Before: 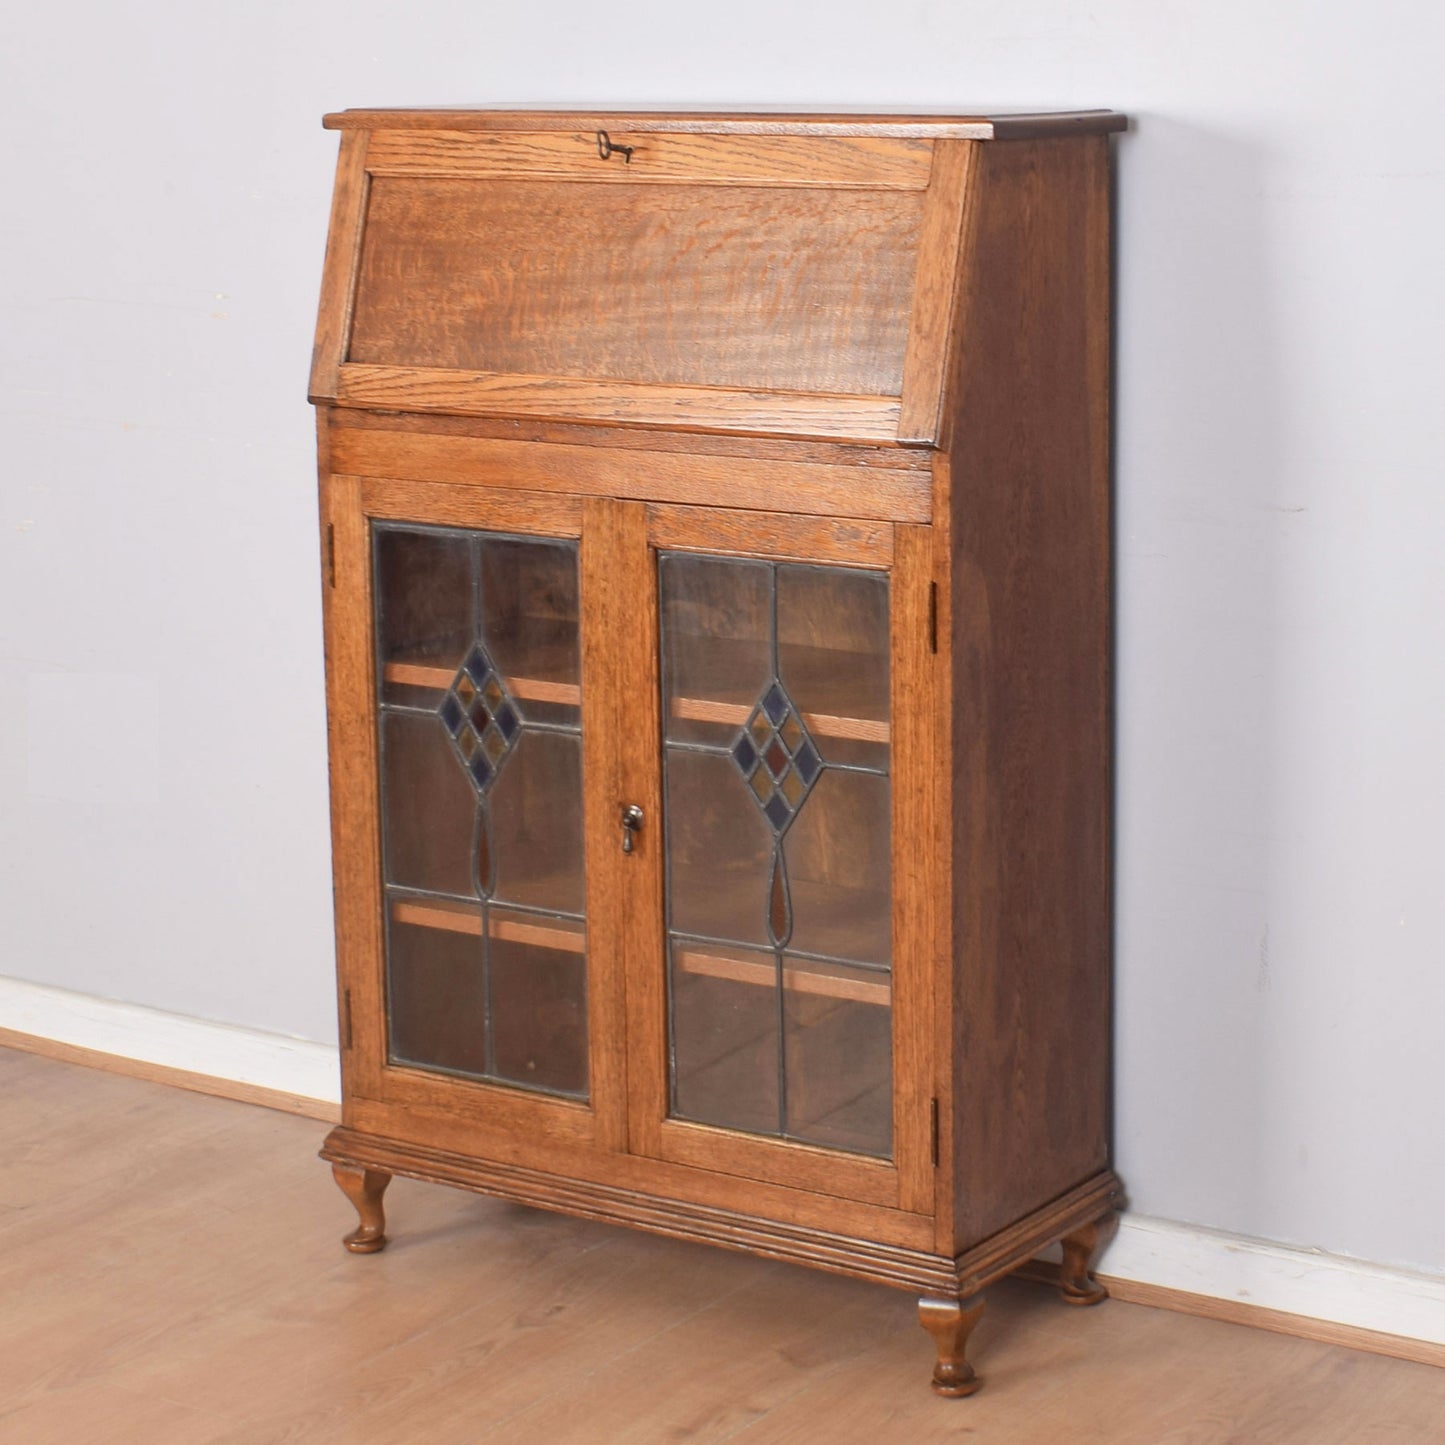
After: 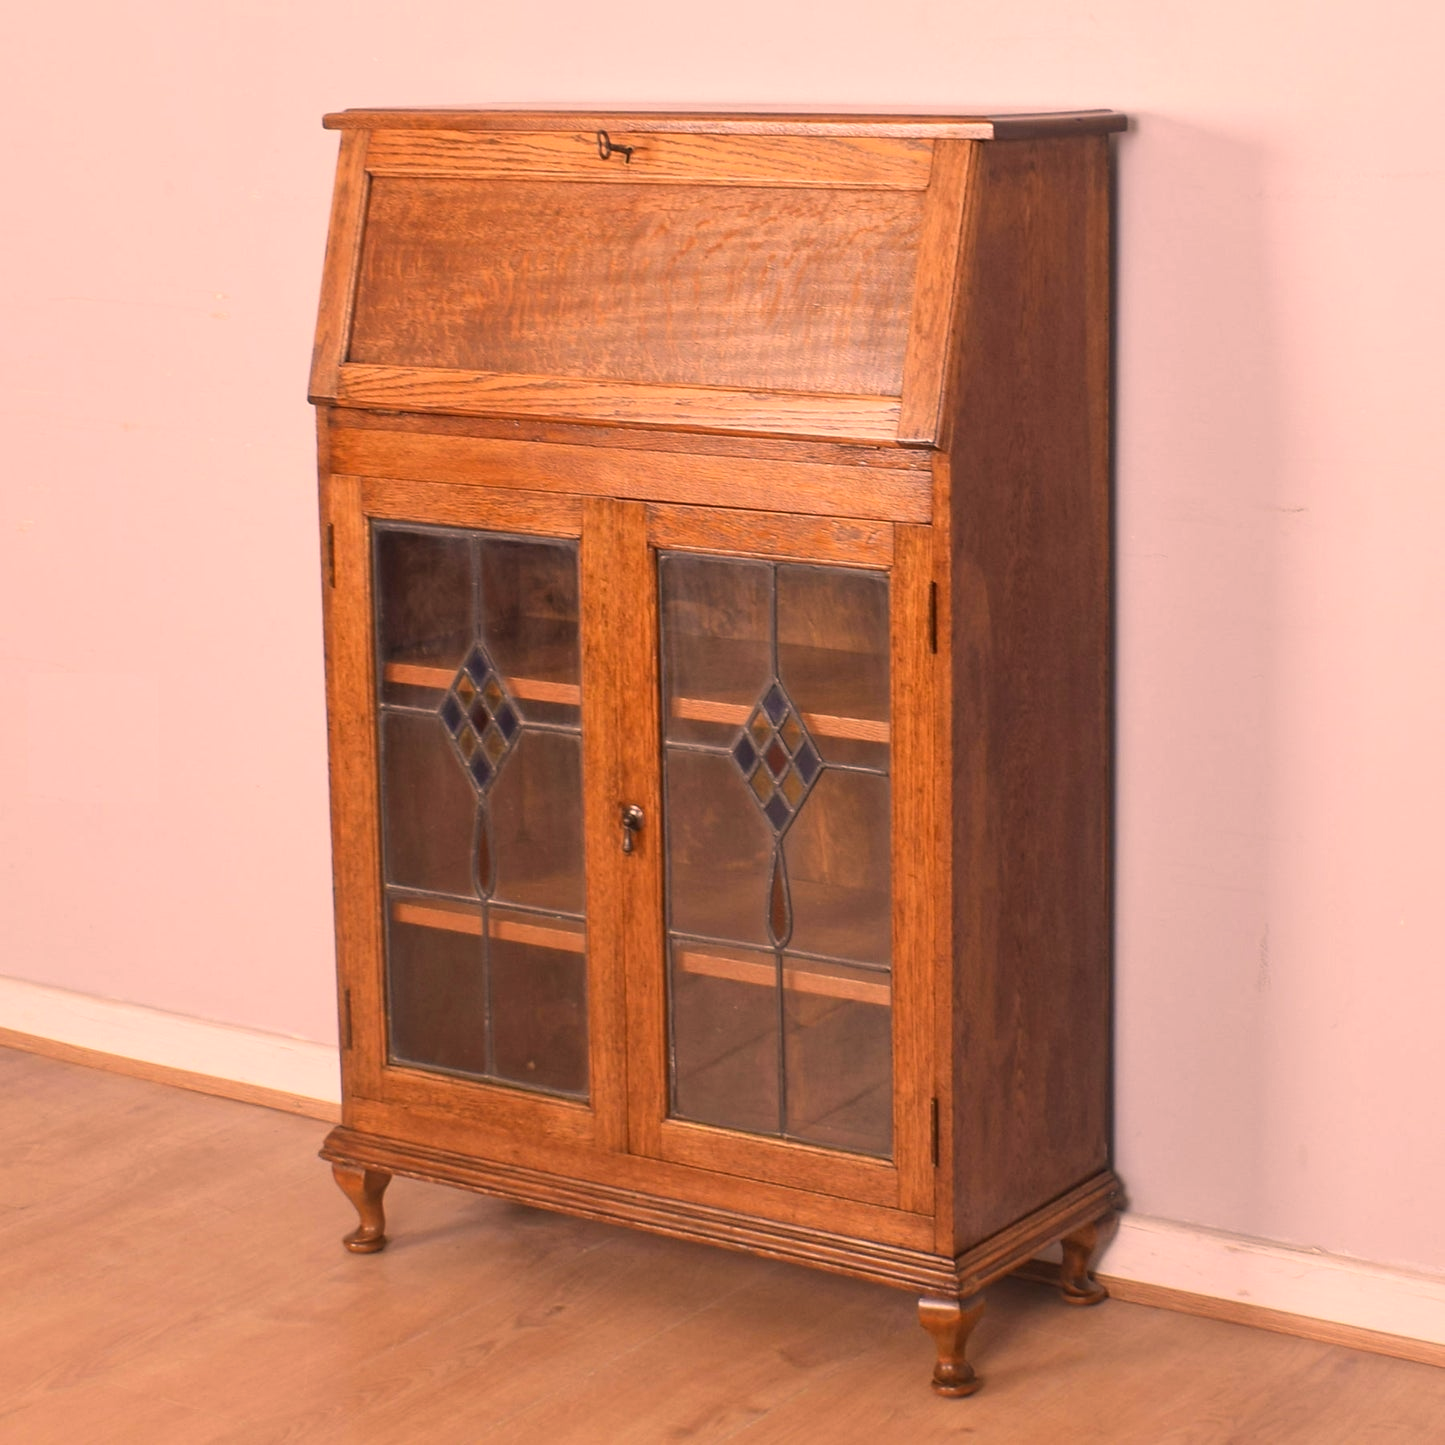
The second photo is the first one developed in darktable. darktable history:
local contrast: mode bilateral grid, contrast 9, coarseness 24, detail 115%, midtone range 0.2
color correction: highlights a* 21.03, highlights b* 19.53
